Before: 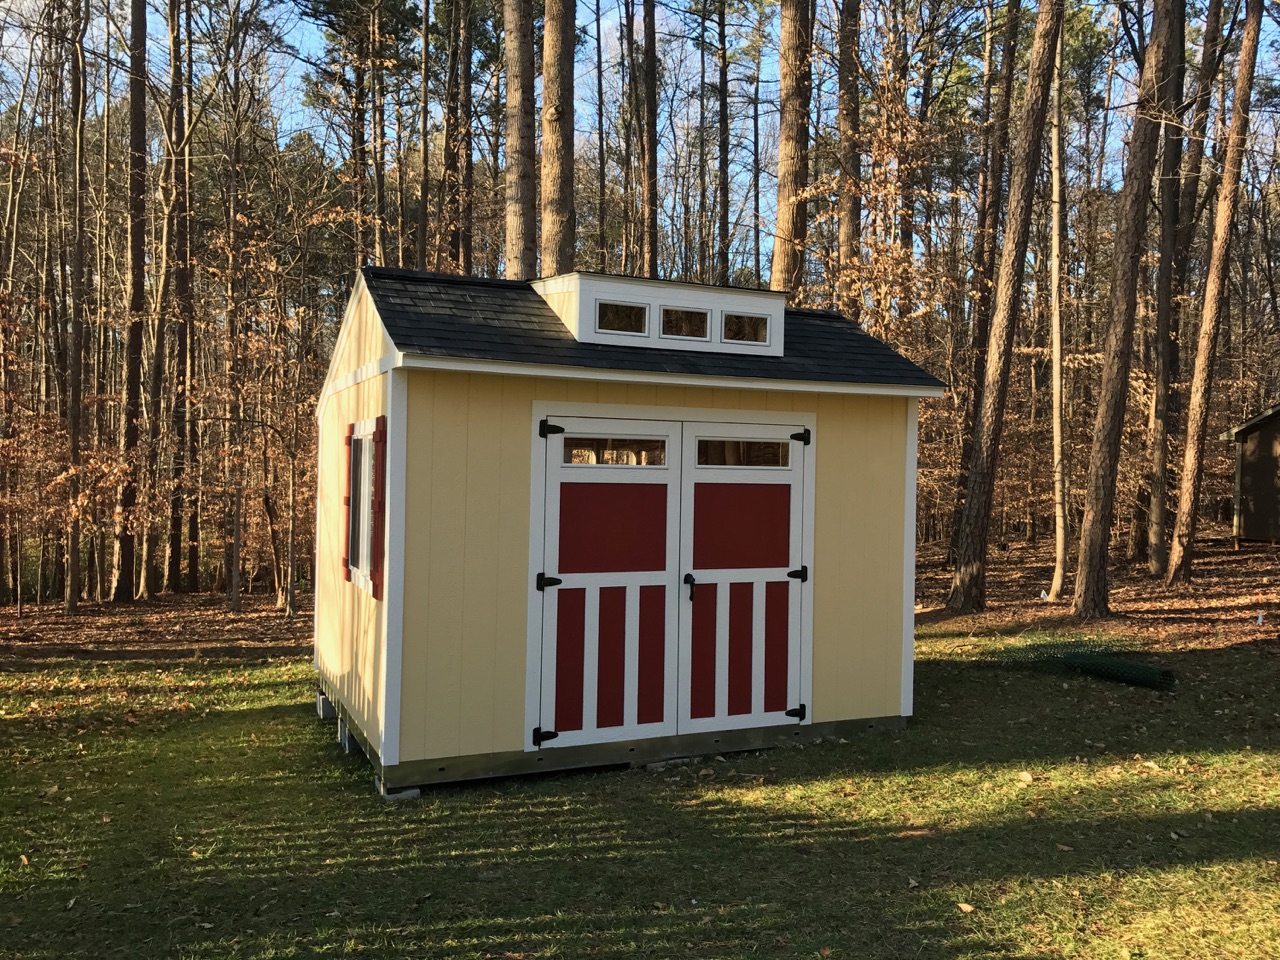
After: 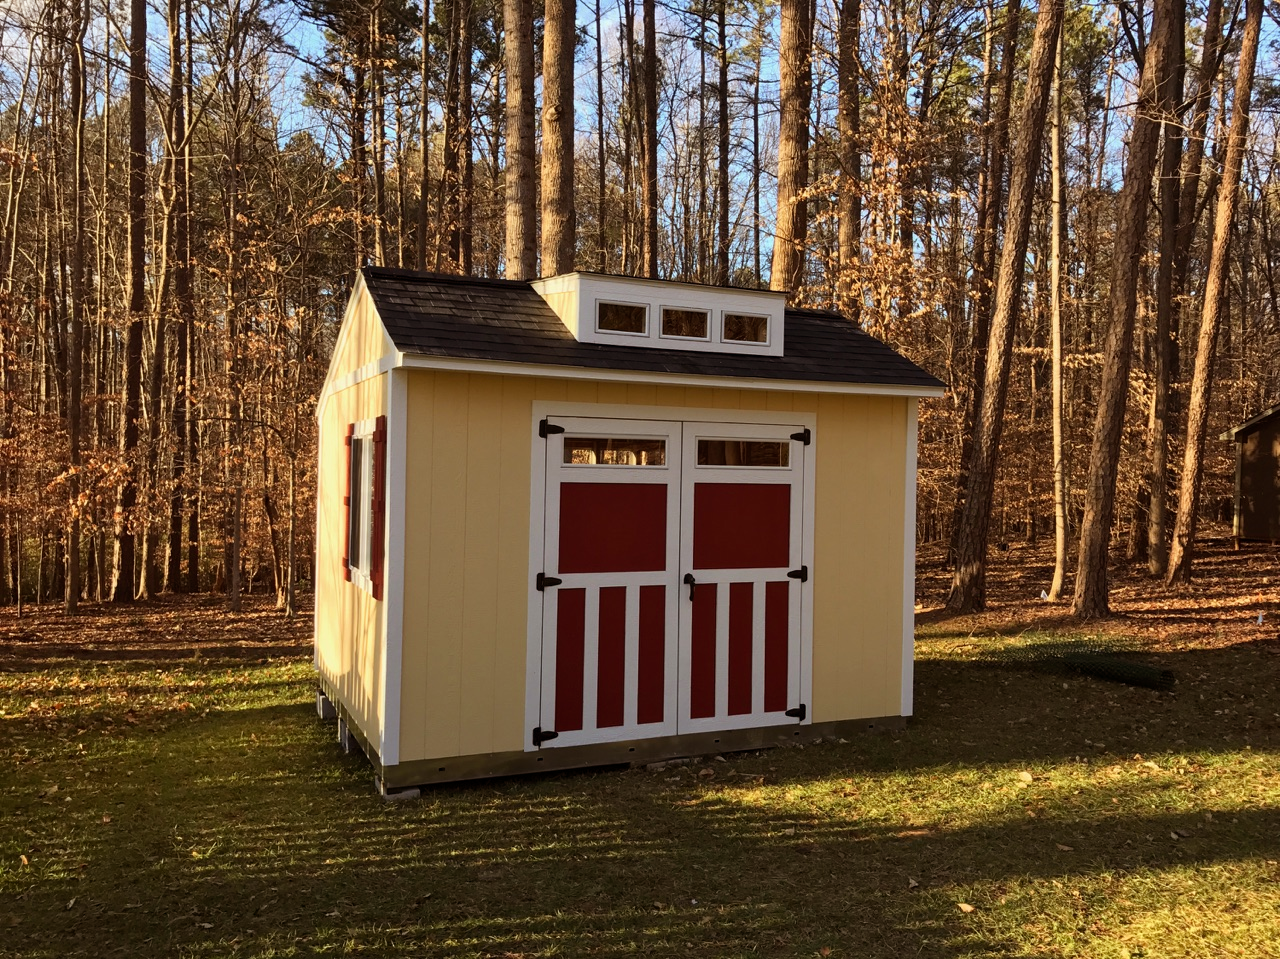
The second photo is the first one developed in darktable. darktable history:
crop: bottom 0.071%
rgb levels: mode RGB, independent channels, levels [[0, 0.5, 1], [0, 0.521, 1], [0, 0.536, 1]]
